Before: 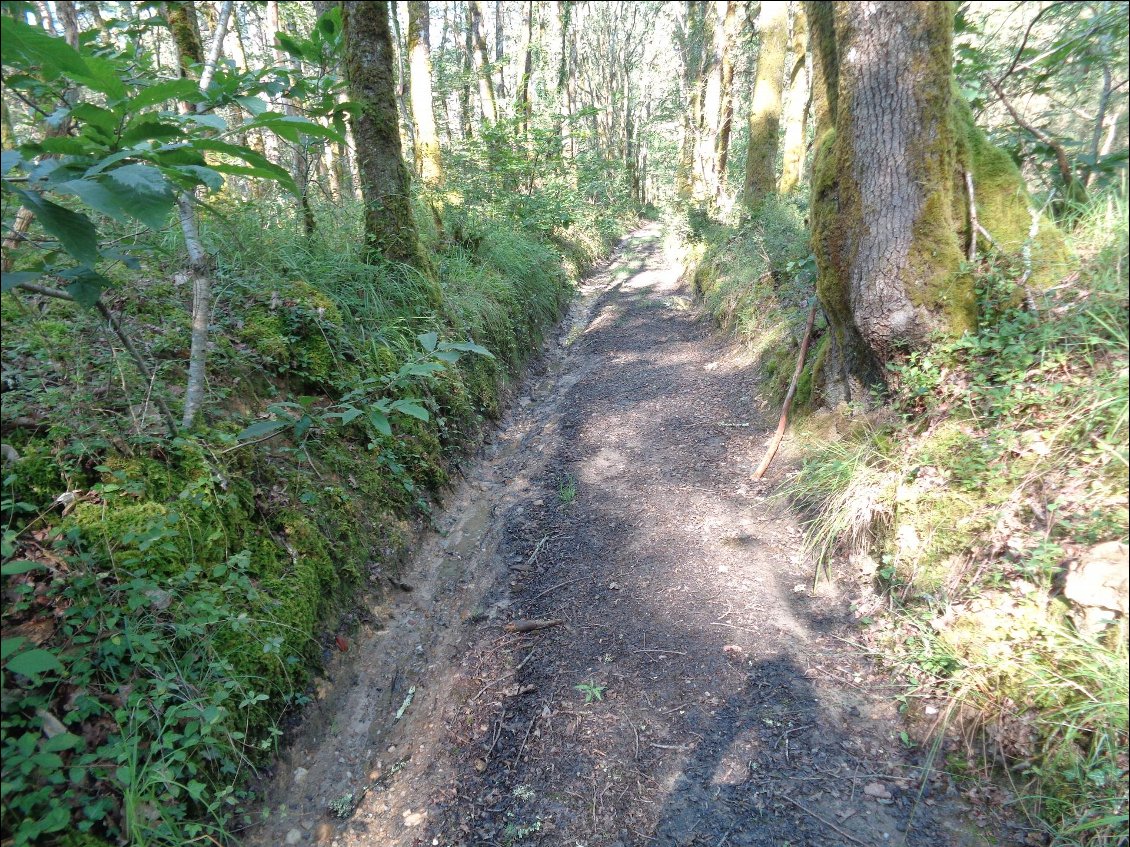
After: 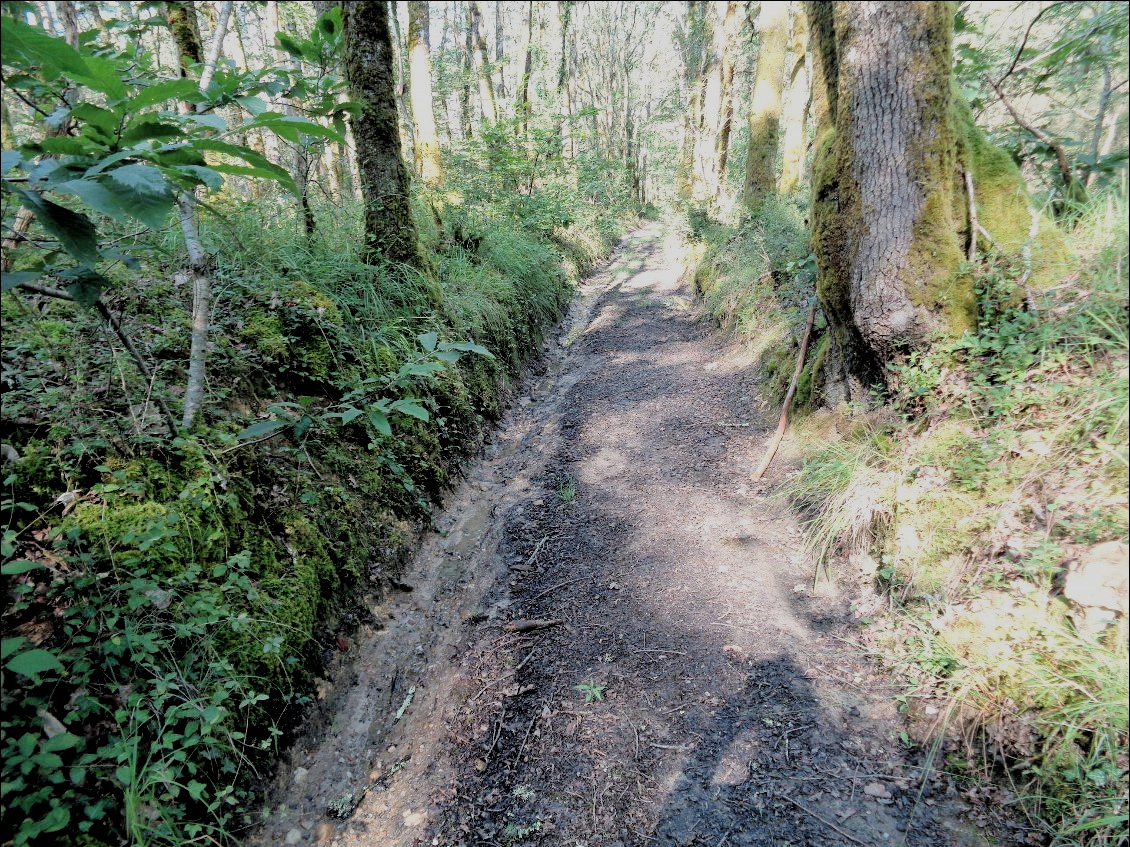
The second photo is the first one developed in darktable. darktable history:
filmic rgb: black relative exposure -2.82 EV, white relative exposure 4.56 EV, hardness 1.72, contrast 1.237, iterations of high-quality reconstruction 0
